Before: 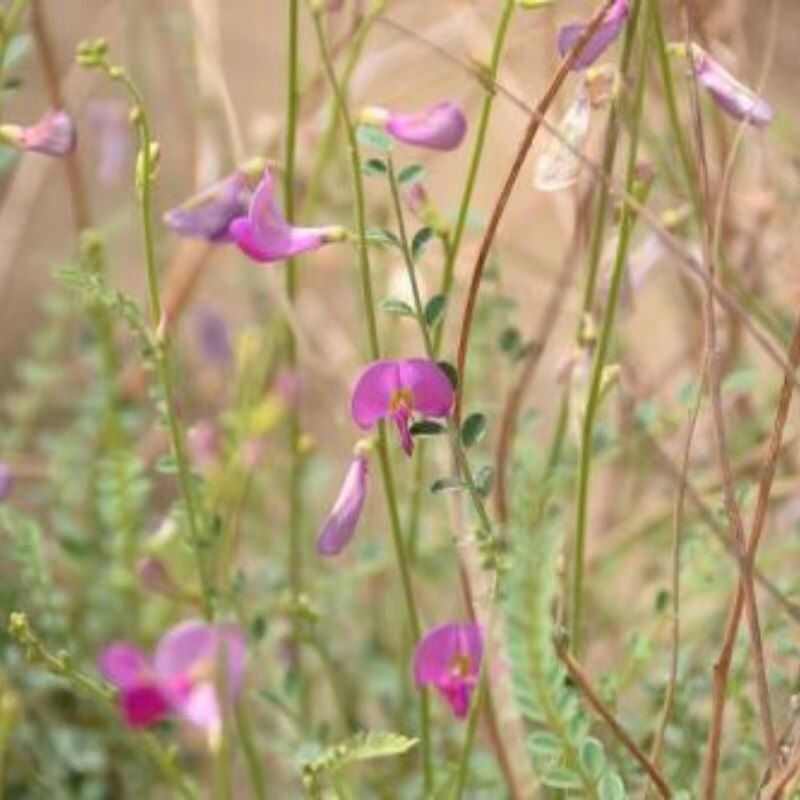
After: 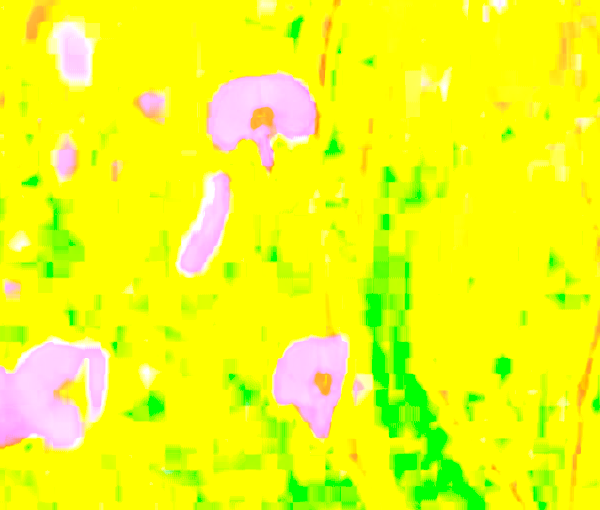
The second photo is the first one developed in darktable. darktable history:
tone curve: curves: ch0 [(0, 0.052) (0.207, 0.35) (0.392, 0.592) (0.54, 0.803) (0.725, 0.922) (0.99, 0.974)], color space Lab, independent channels, preserve colors none
color balance rgb: highlights gain › luminance 14.489%, linear chroma grading › global chroma 14.355%, perceptual saturation grading › global saturation 20%, perceptual saturation grading › highlights -25.092%, perceptual saturation grading › shadows 49.445%, global vibrance 20%
sharpen: on, module defaults
tone equalizer: -7 EV 0.187 EV, -6 EV 0.106 EV, -5 EV 0.107 EV, -4 EV 0.051 EV, -2 EV -0.027 EV, -1 EV -0.028 EV, +0 EV -0.064 EV, edges refinement/feathering 500, mask exposure compensation -1.57 EV, preserve details no
local contrast: on, module defaults
exposure: exposure 7.901 EV, compensate highlight preservation false
crop and rotate: left 17.483%, top 35.373%, right 7.468%, bottom 0.856%
